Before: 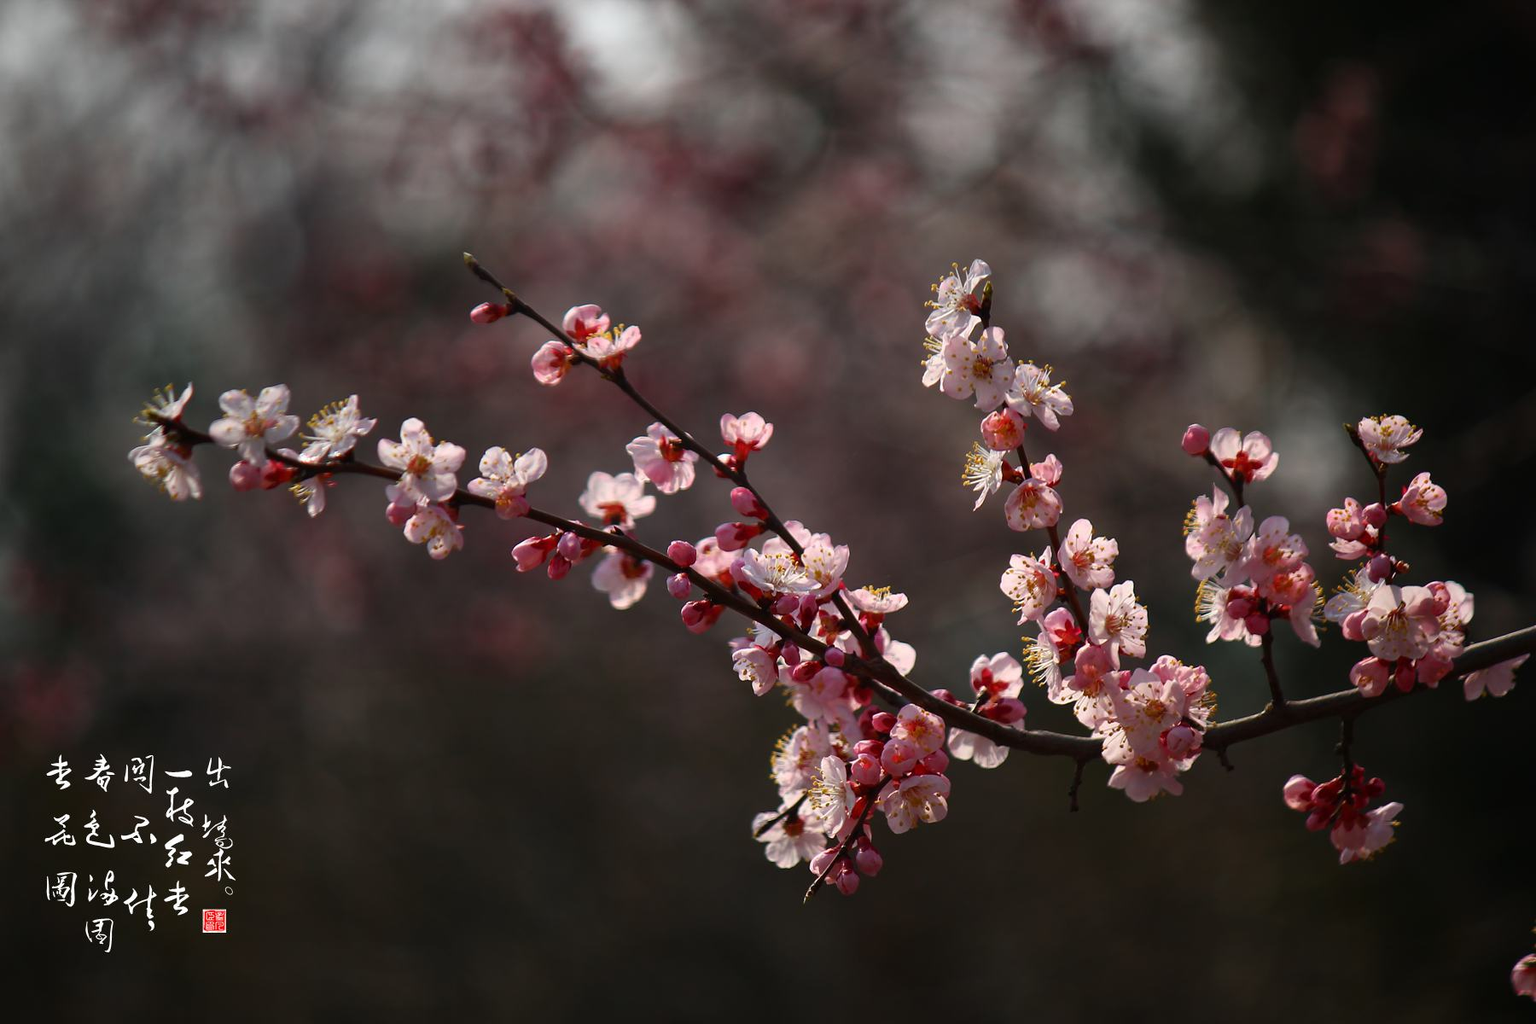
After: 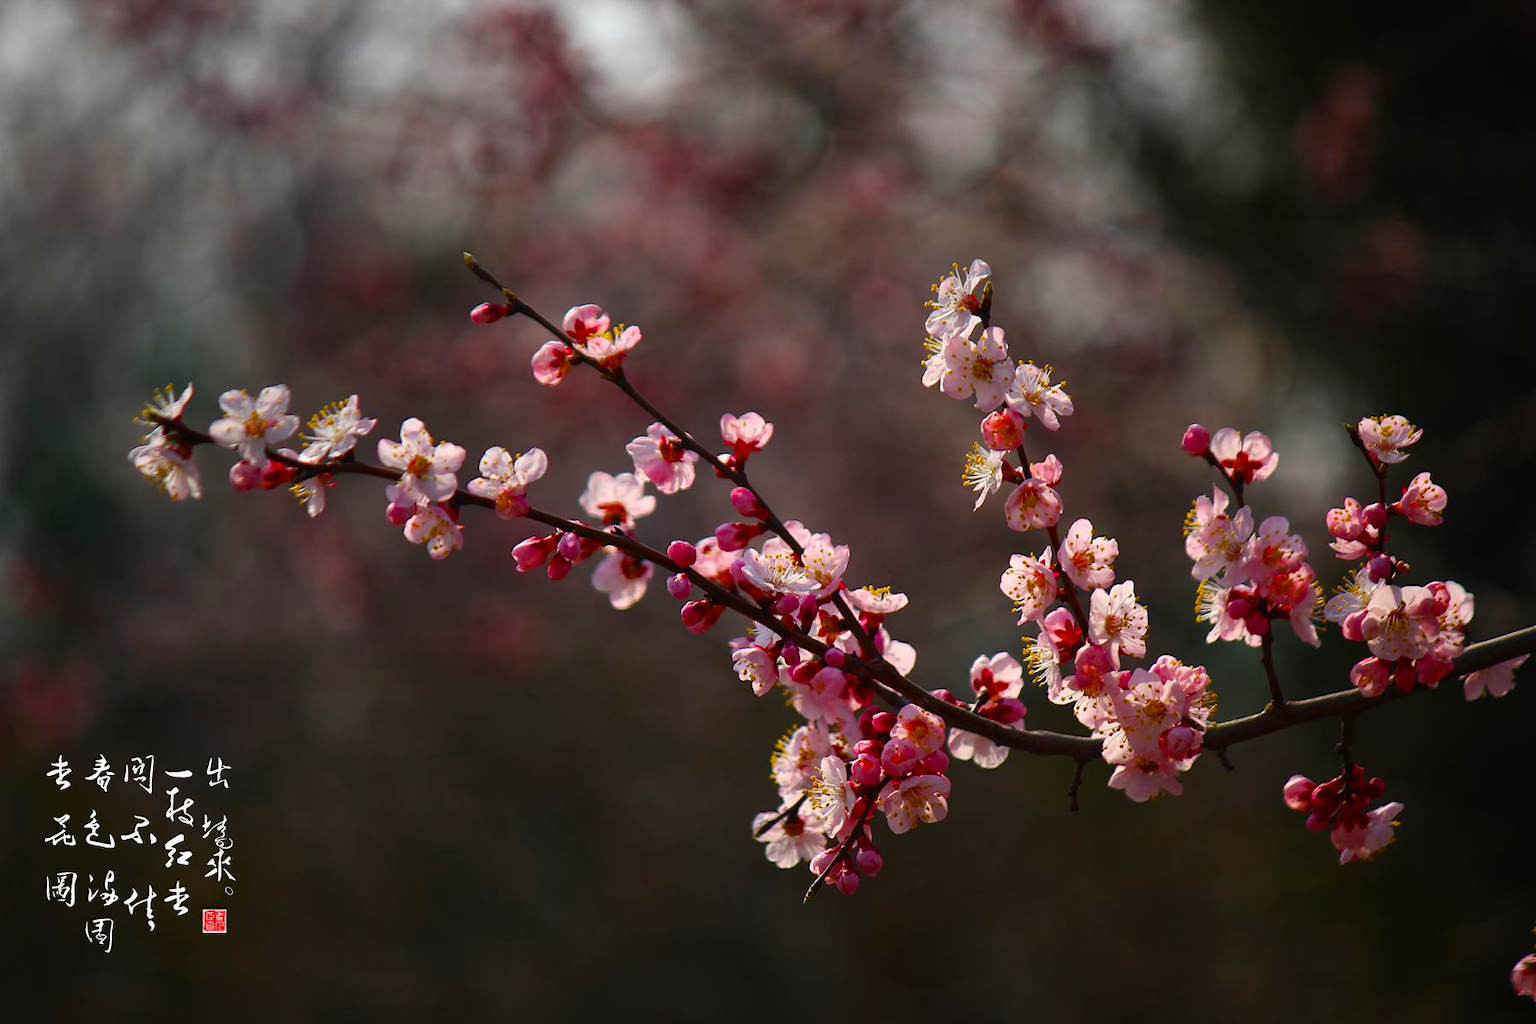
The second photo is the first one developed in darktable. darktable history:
color balance rgb: linear chroma grading › shadows 19.526%, linear chroma grading › highlights 4.159%, linear chroma grading › mid-tones 10.393%, perceptual saturation grading › global saturation 30.29%, global vibrance 3.596%
